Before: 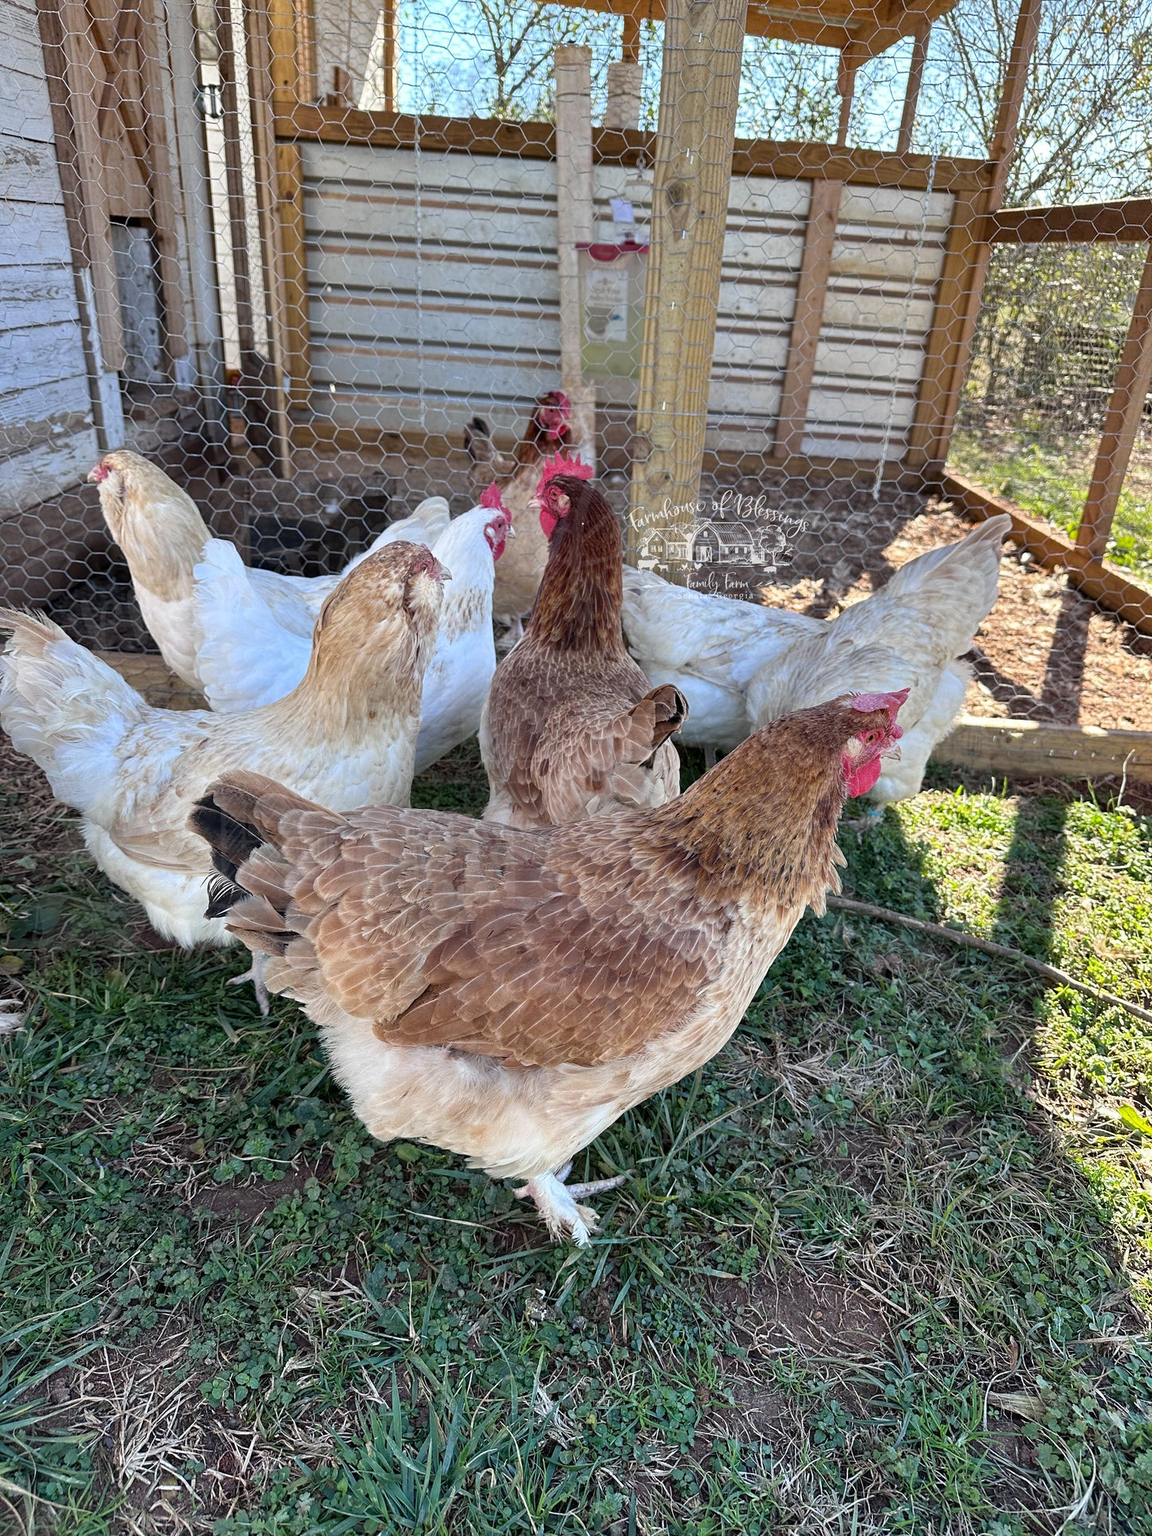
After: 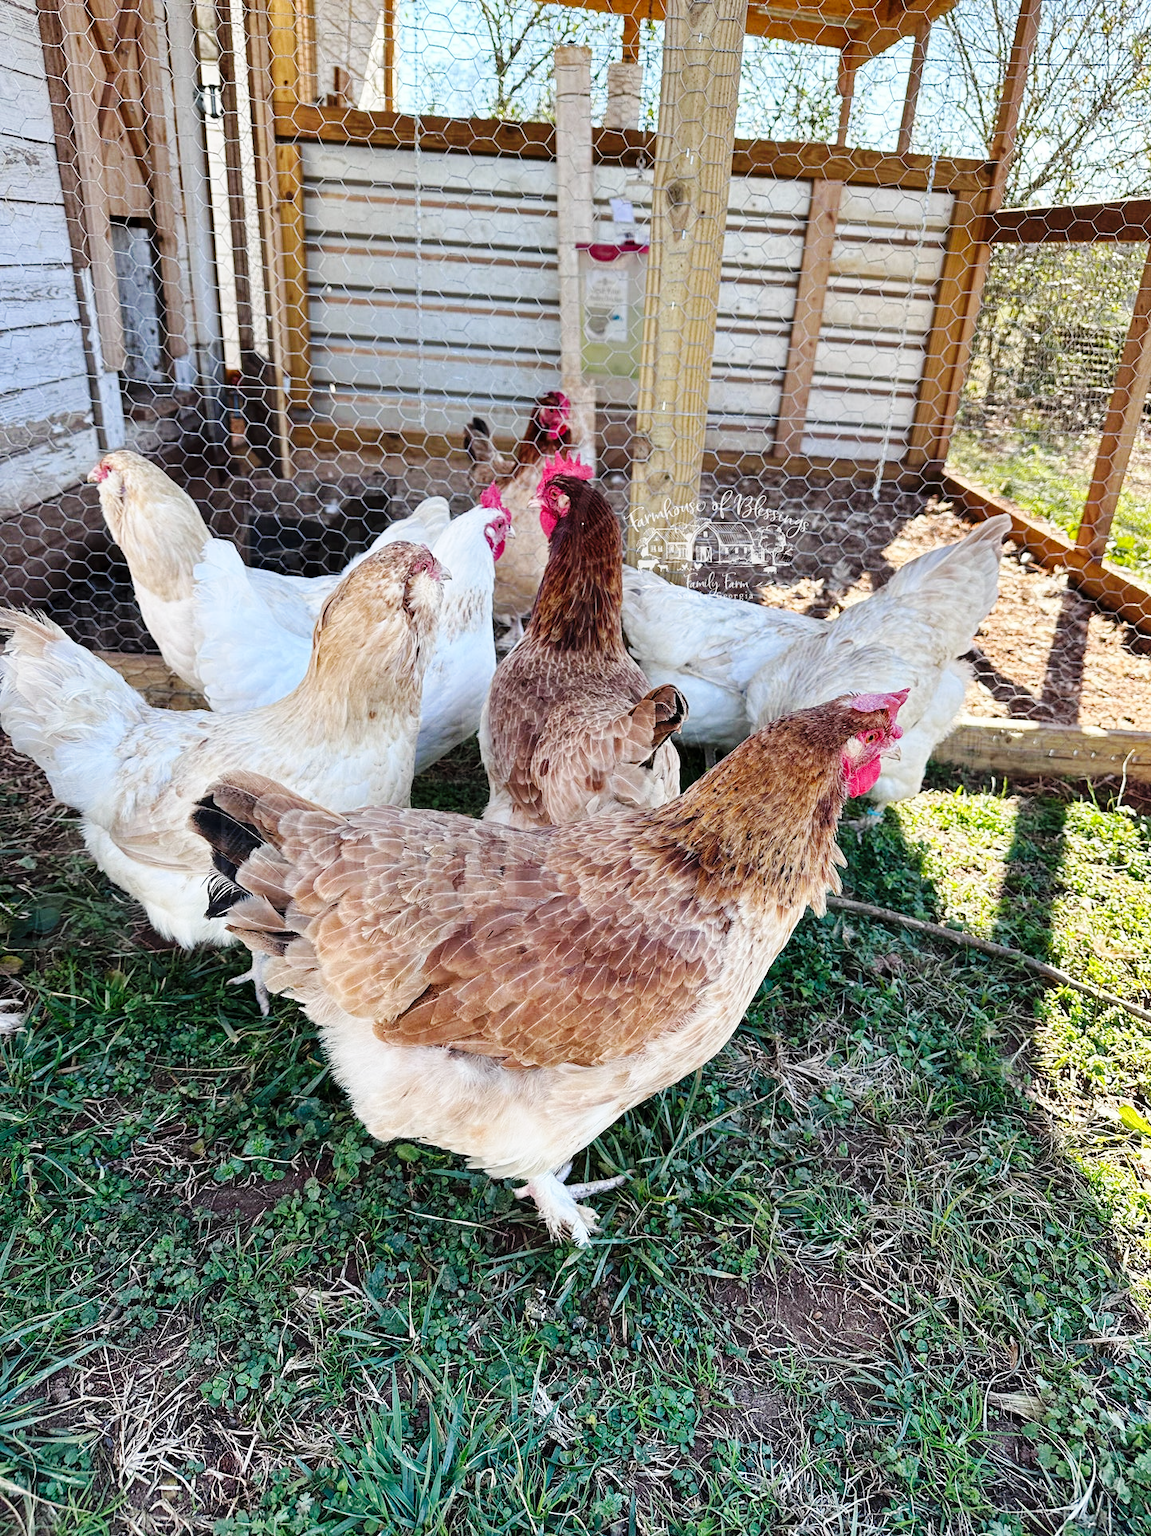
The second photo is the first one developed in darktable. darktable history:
base curve: curves: ch0 [(0, 0) (0.036, 0.025) (0.121, 0.166) (0.206, 0.329) (0.605, 0.79) (1, 1)], preserve colors none
exposure: black level correction 0, compensate exposure bias true, compensate highlight preservation false
